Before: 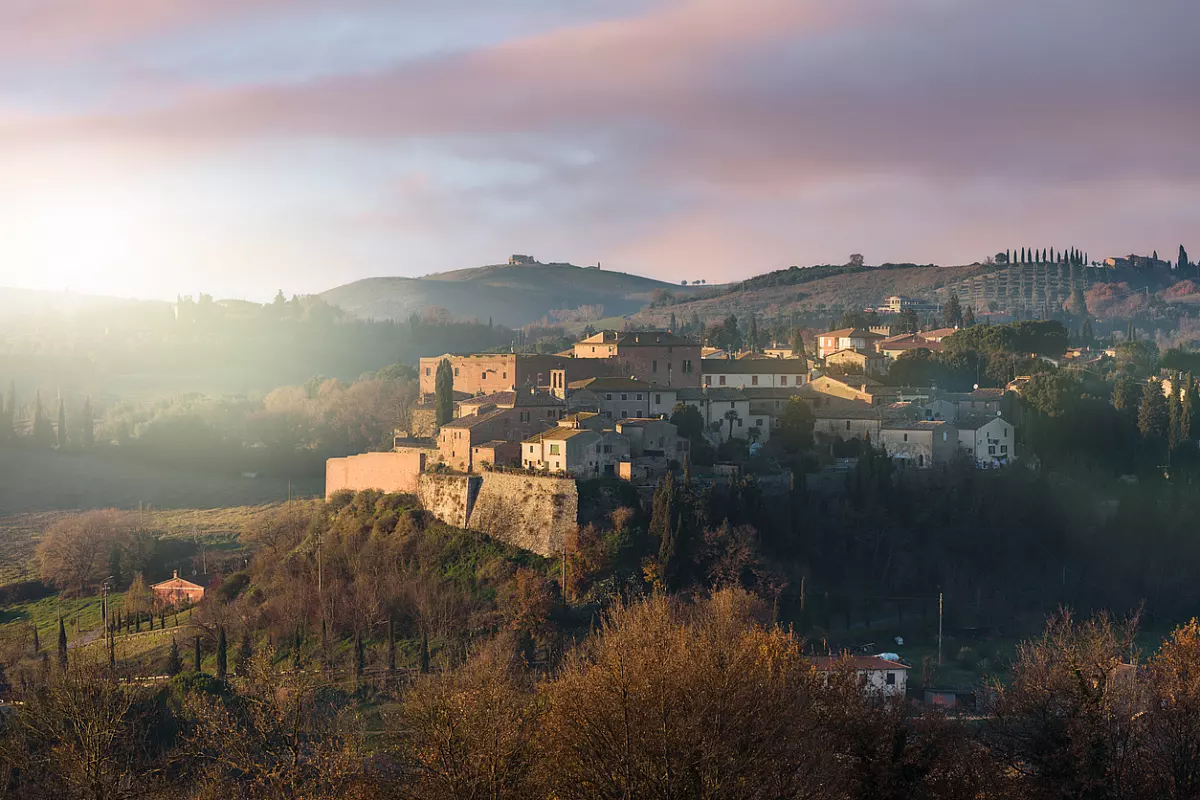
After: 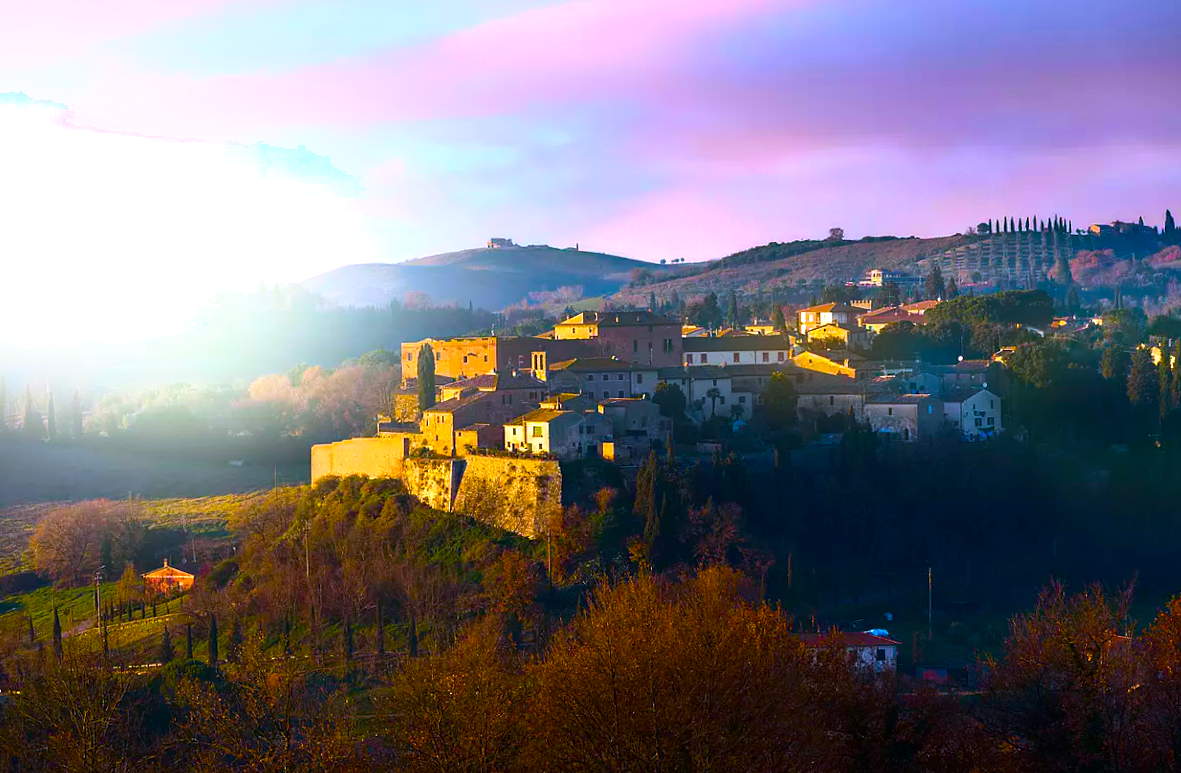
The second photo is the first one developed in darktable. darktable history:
rotate and perspective: rotation -1.32°, lens shift (horizontal) -0.031, crop left 0.015, crop right 0.985, crop top 0.047, crop bottom 0.982
shadows and highlights: shadows -40.15, highlights 62.88, soften with gaussian
color balance rgb: linear chroma grading › shadows -40%, linear chroma grading › highlights 40%, linear chroma grading › global chroma 45%, linear chroma grading › mid-tones -30%, perceptual saturation grading › global saturation 55%, perceptual saturation grading › highlights -50%, perceptual saturation grading › mid-tones 40%, perceptual saturation grading › shadows 30%, perceptual brilliance grading › global brilliance 20%, perceptual brilliance grading › shadows -40%, global vibrance 35%
white balance: red 0.967, blue 1.119, emerald 0.756
